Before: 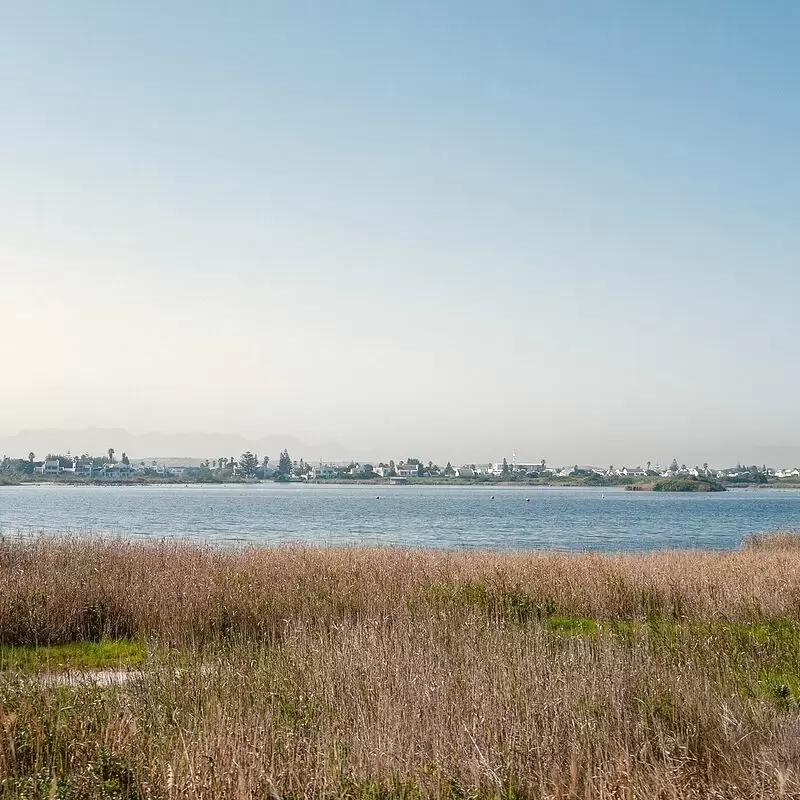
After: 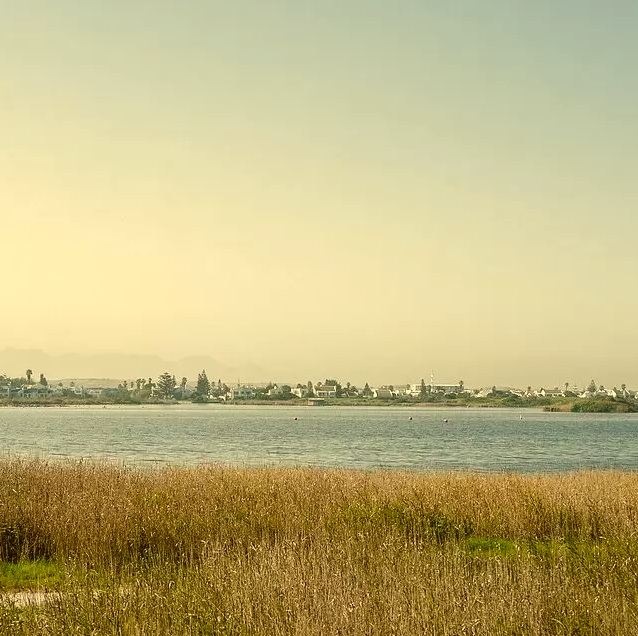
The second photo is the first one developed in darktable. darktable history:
color correction: highlights a* 0.088, highlights b* 28.88, shadows a* -0.252, shadows b* 21.76
crop and rotate: left 10.366%, top 10.002%, right 9.828%, bottom 10.383%
